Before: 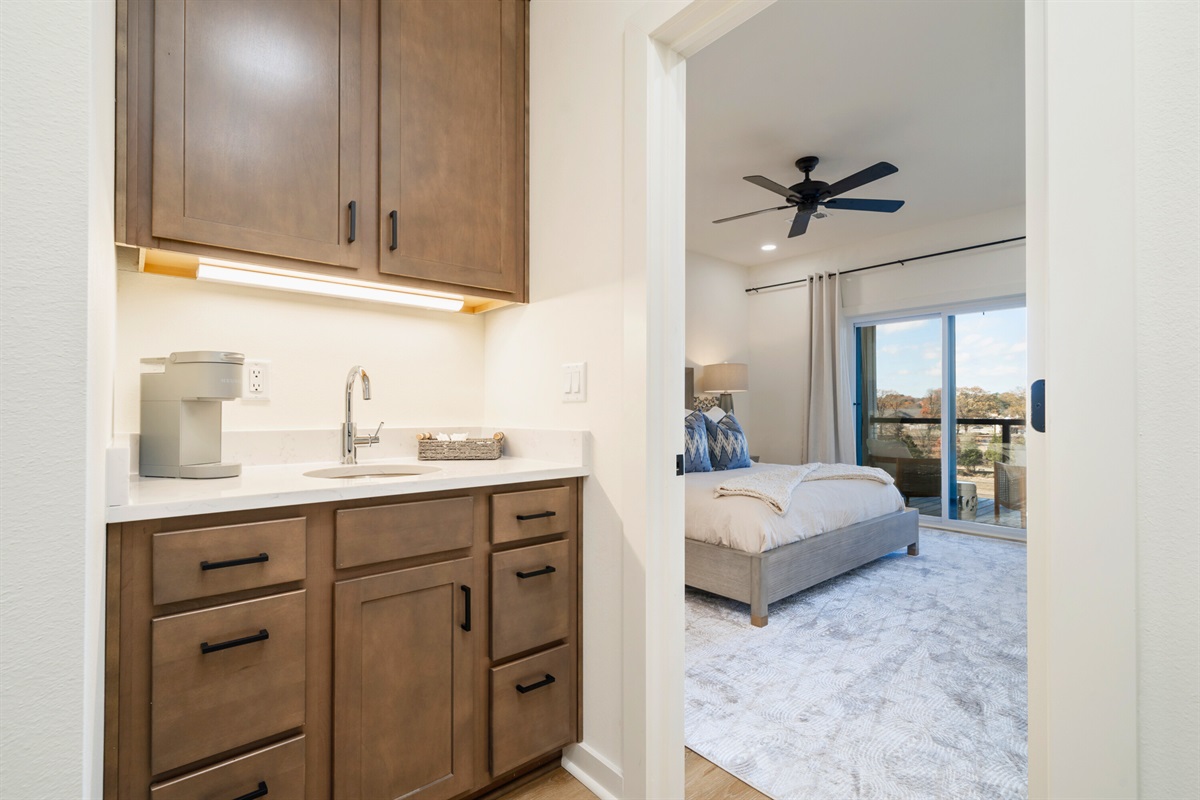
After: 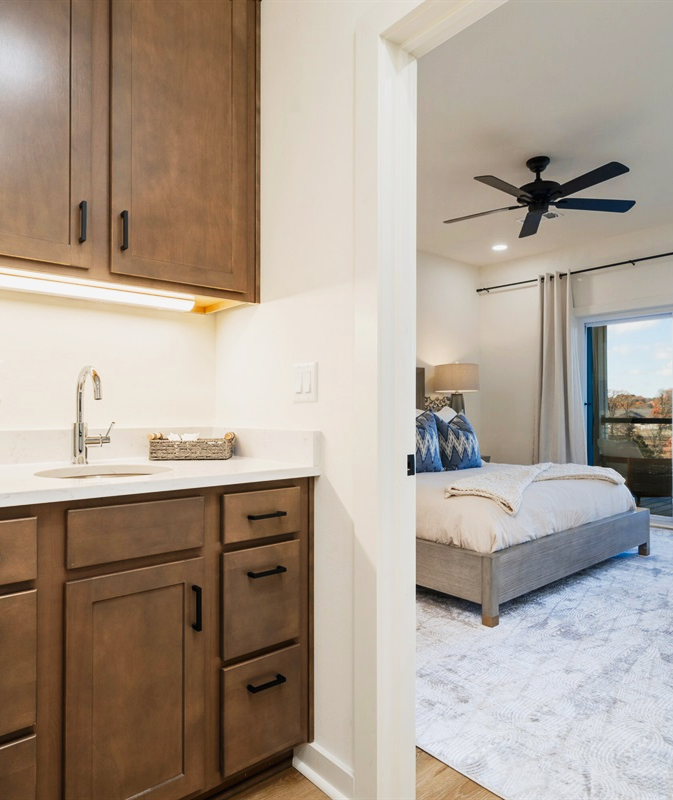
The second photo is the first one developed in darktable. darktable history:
tone curve: curves: ch0 [(0.016, 0.011) (0.204, 0.146) (0.515, 0.476) (0.78, 0.795) (1, 0.981)], preserve colors none
crop and rotate: left 22.477%, right 21.427%
